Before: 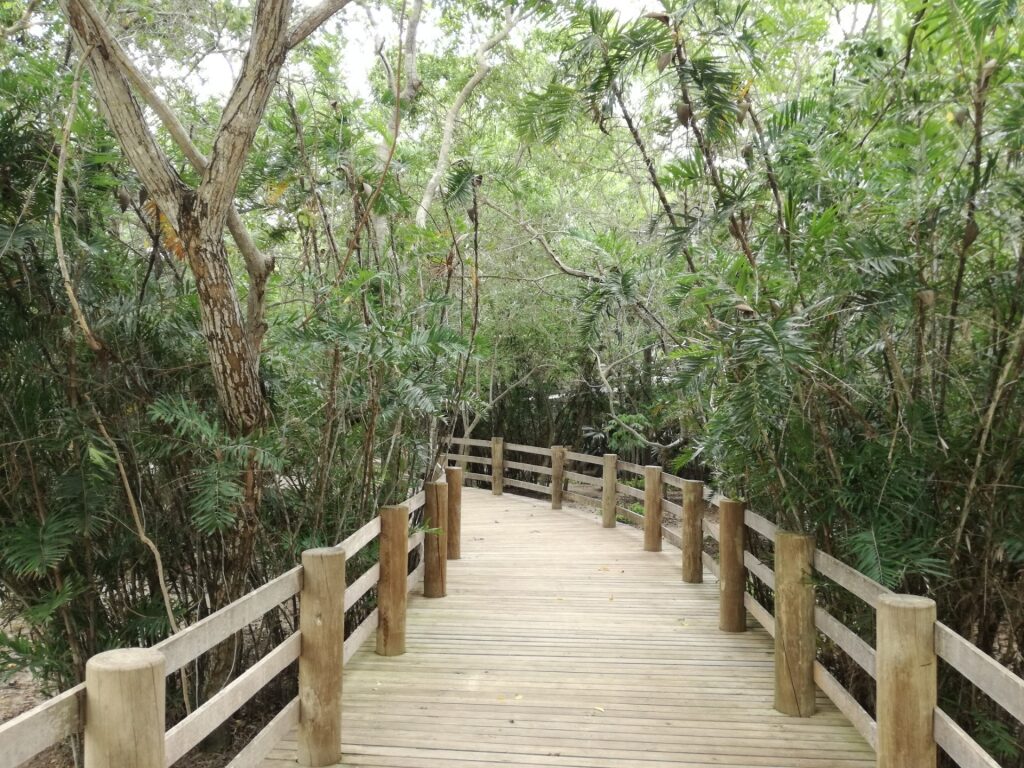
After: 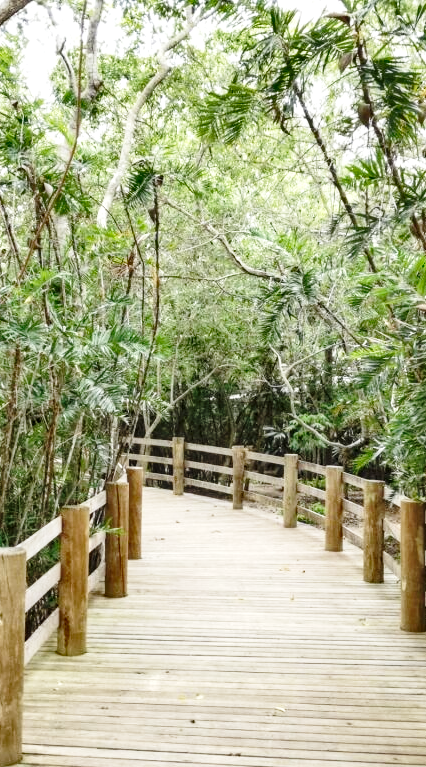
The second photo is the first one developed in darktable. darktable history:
local contrast: on, module defaults
base curve: curves: ch0 [(0, 0) (0.028, 0.03) (0.121, 0.232) (0.46, 0.748) (0.859, 0.968) (1, 1)], preserve colors none
crop: left 31.229%, right 27.105%
haze removal: compatibility mode true, adaptive false
shadows and highlights: shadows 40, highlights -54, highlights color adjustment 46%, low approximation 0.01, soften with gaussian
